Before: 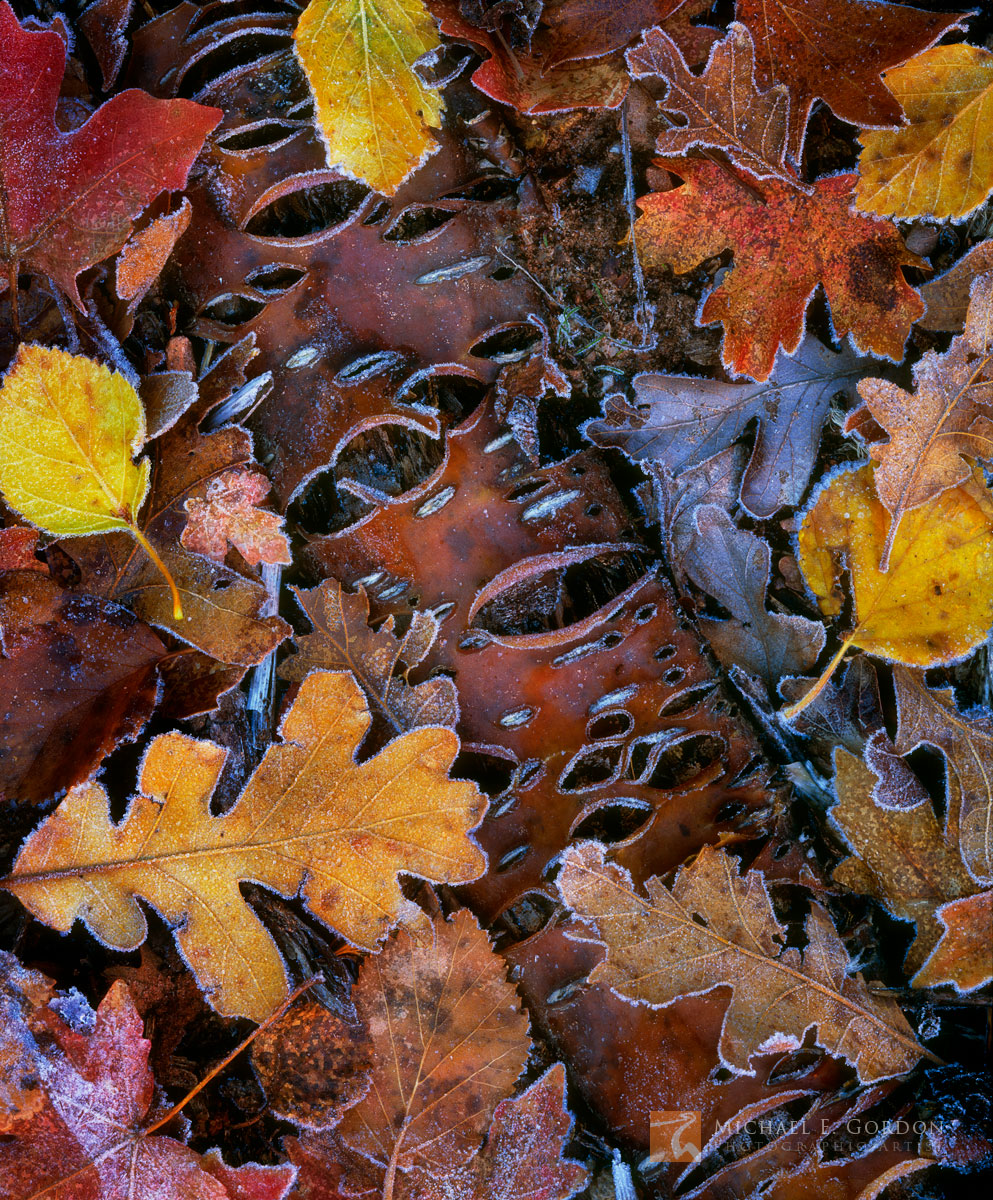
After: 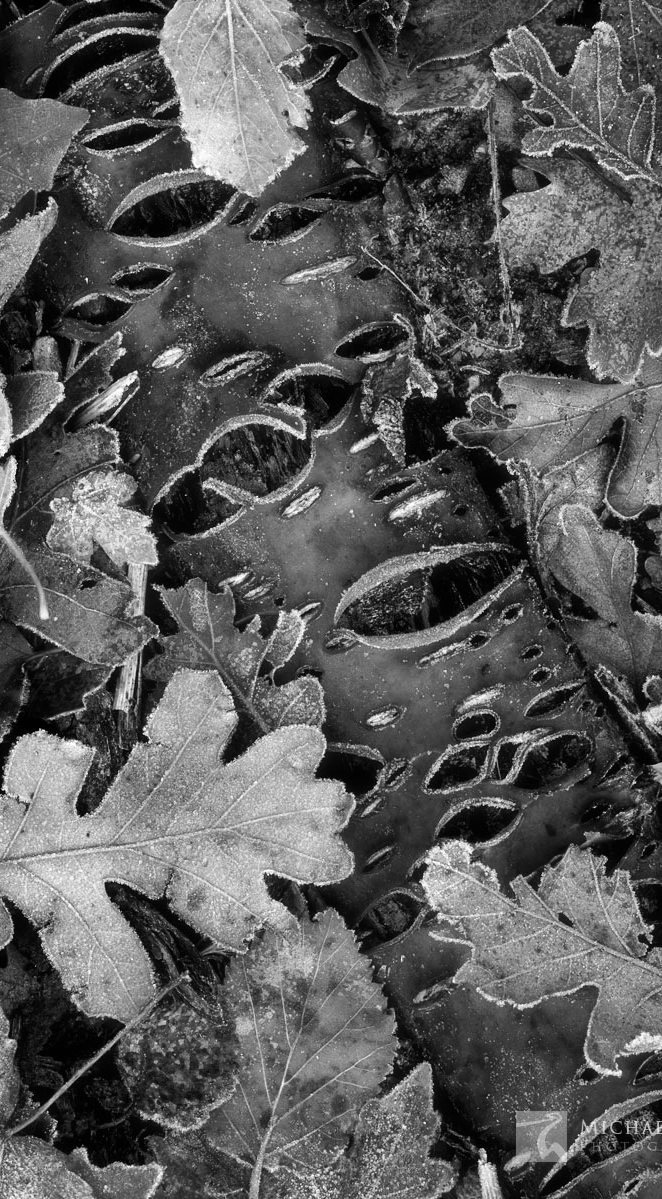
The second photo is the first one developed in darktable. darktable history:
crop and rotate: left 13.537%, right 19.796%
monochrome: on, module defaults
shadows and highlights: highlights color adjustment 0%, soften with gaussian
contrast brightness saturation: contrast 0.14
levels: mode automatic, black 0.023%, white 99.97%, levels [0.062, 0.494, 0.925]
